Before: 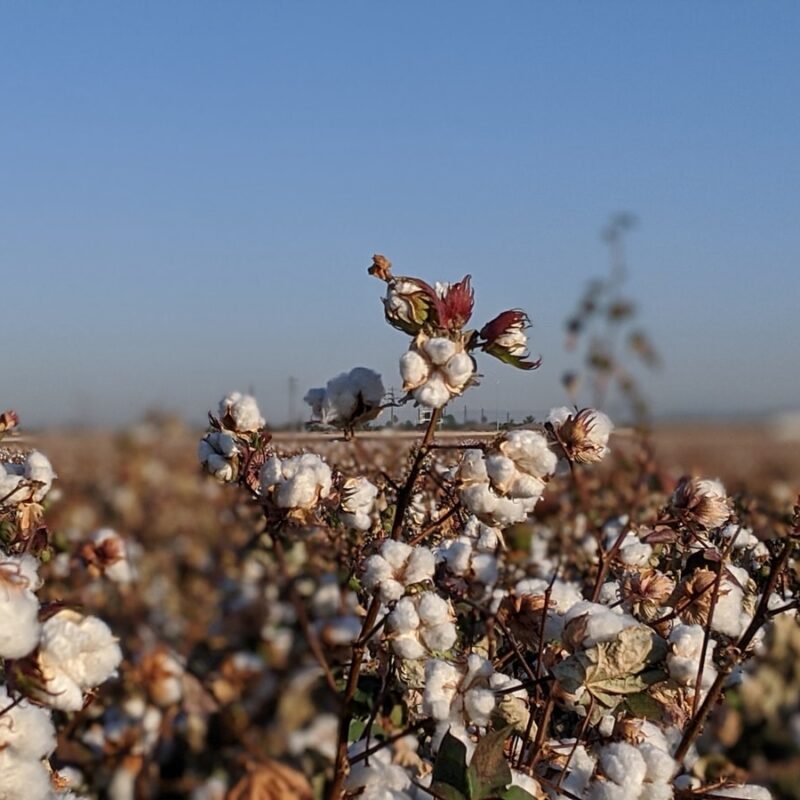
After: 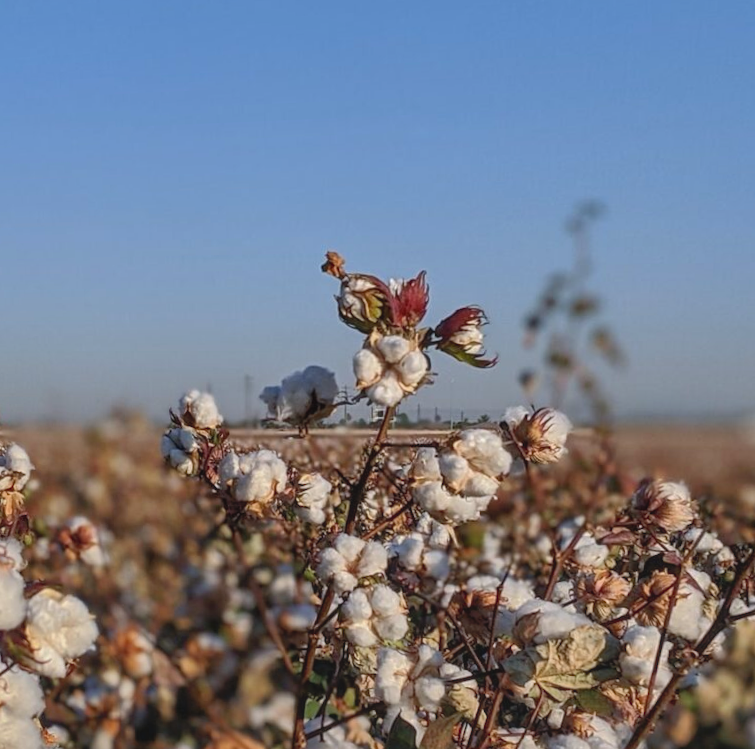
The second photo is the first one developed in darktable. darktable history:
rotate and perspective: rotation 0.062°, lens shift (vertical) 0.115, lens shift (horizontal) -0.133, crop left 0.047, crop right 0.94, crop top 0.061, crop bottom 0.94
white balance: red 0.988, blue 1.017
local contrast: on, module defaults
shadows and highlights: on, module defaults
contrast brightness saturation: contrast -0.1, brightness 0.05, saturation 0.08
